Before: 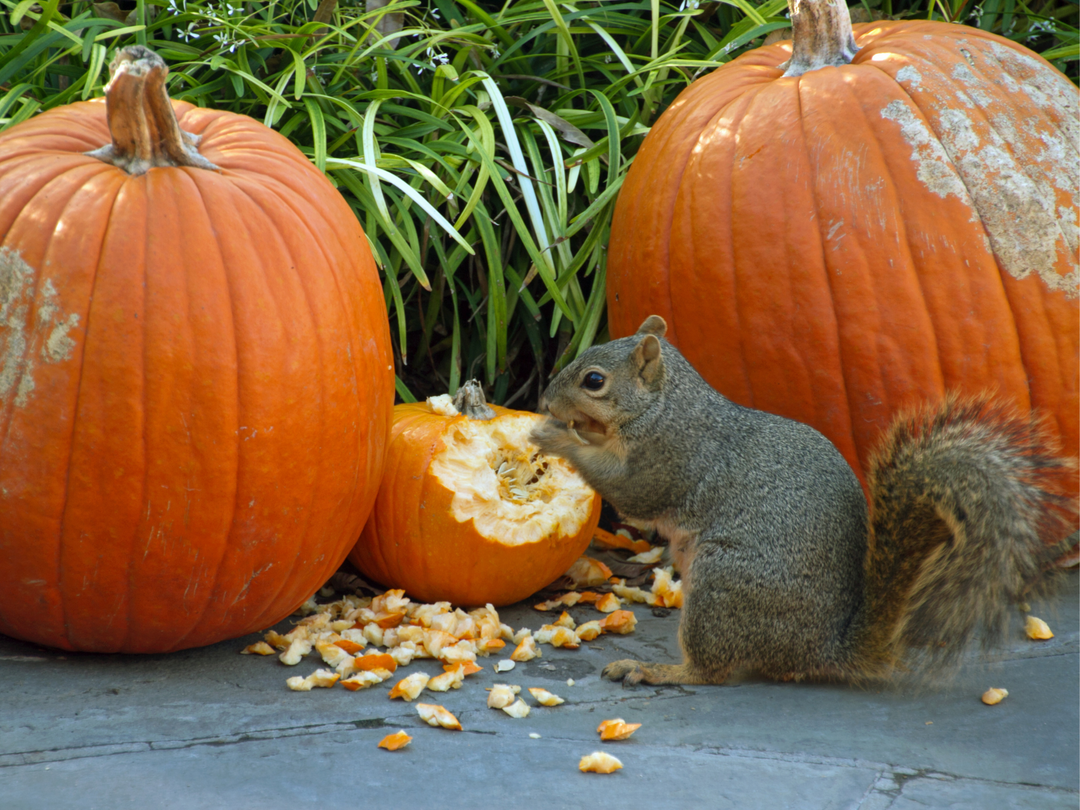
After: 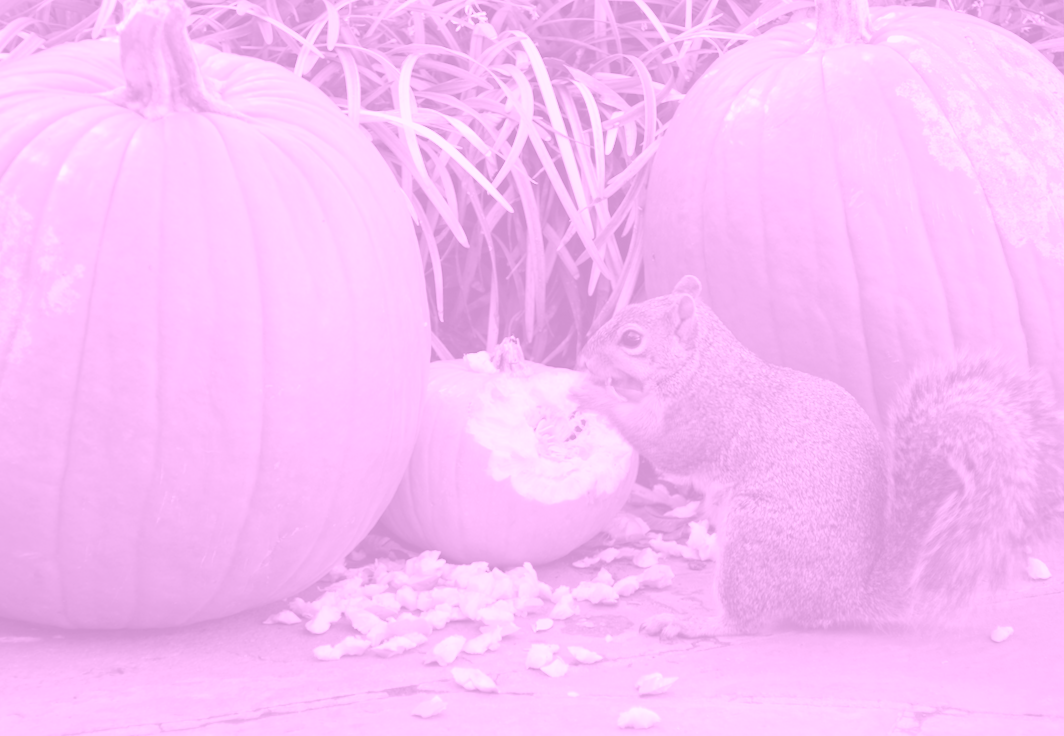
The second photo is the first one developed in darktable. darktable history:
exposure: exposure 0.515 EV, compensate highlight preservation false
rotate and perspective: rotation -0.013°, lens shift (vertical) -0.027, lens shift (horizontal) 0.178, crop left 0.016, crop right 0.989, crop top 0.082, crop bottom 0.918
colorize: hue 331.2°, saturation 75%, source mix 30.28%, lightness 70.52%, version 1
